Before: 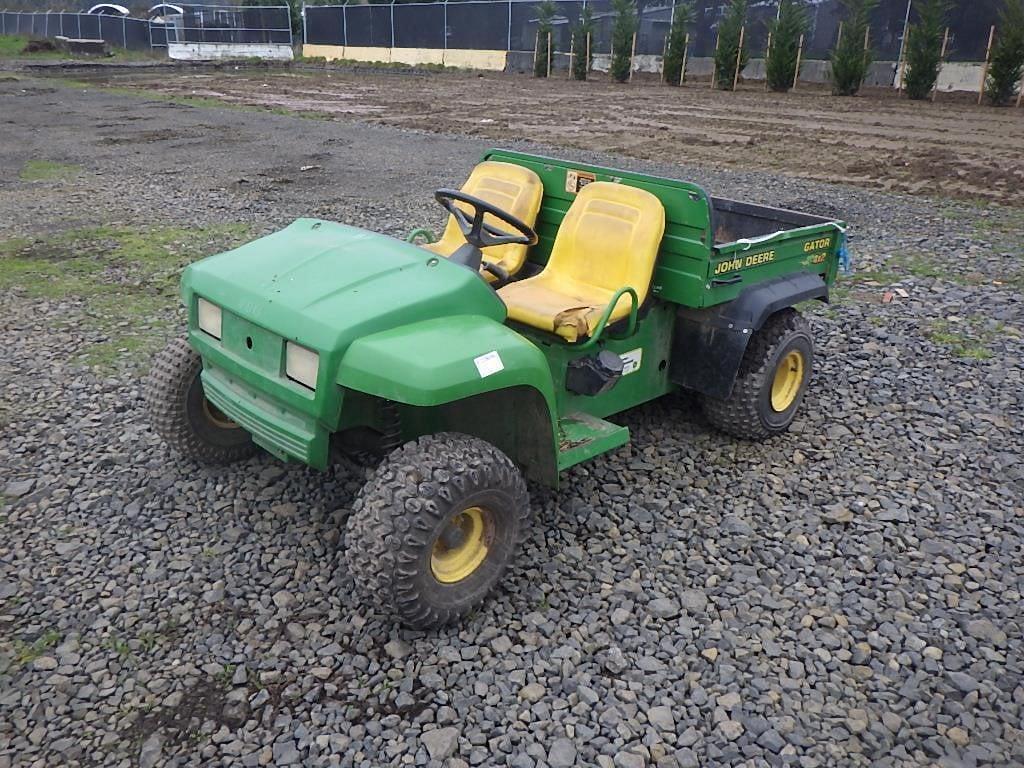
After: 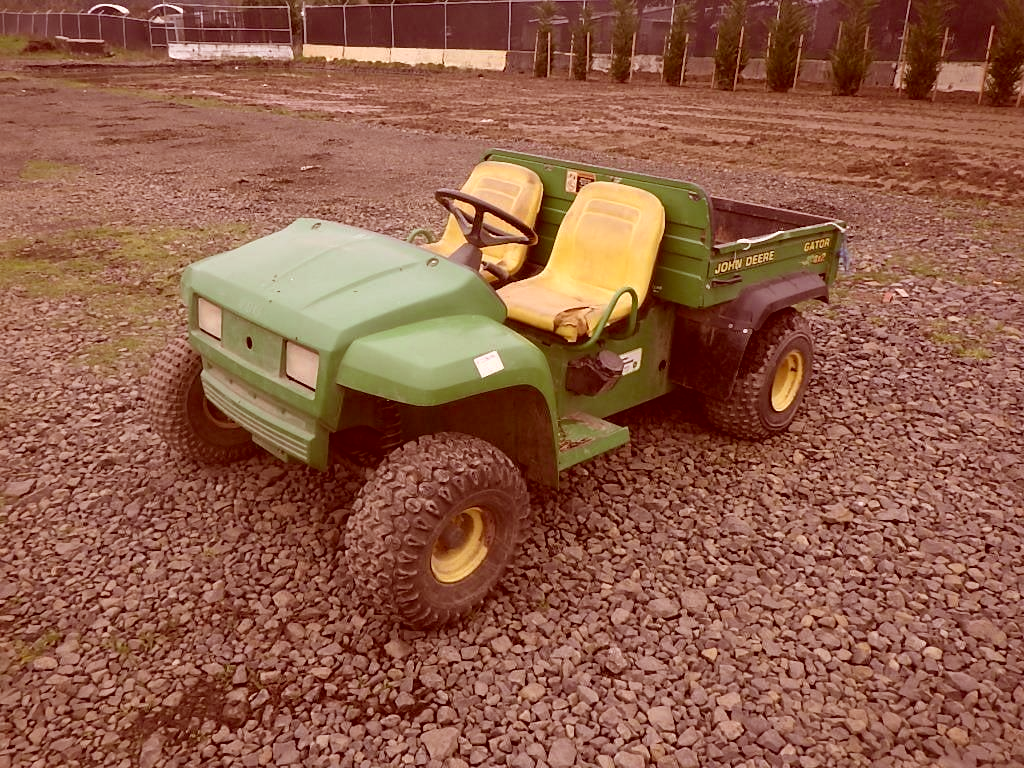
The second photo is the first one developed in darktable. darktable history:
color correction: highlights a* 9.15, highlights b* 8.62, shadows a* 39.97, shadows b* 39.29, saturation 0.807
